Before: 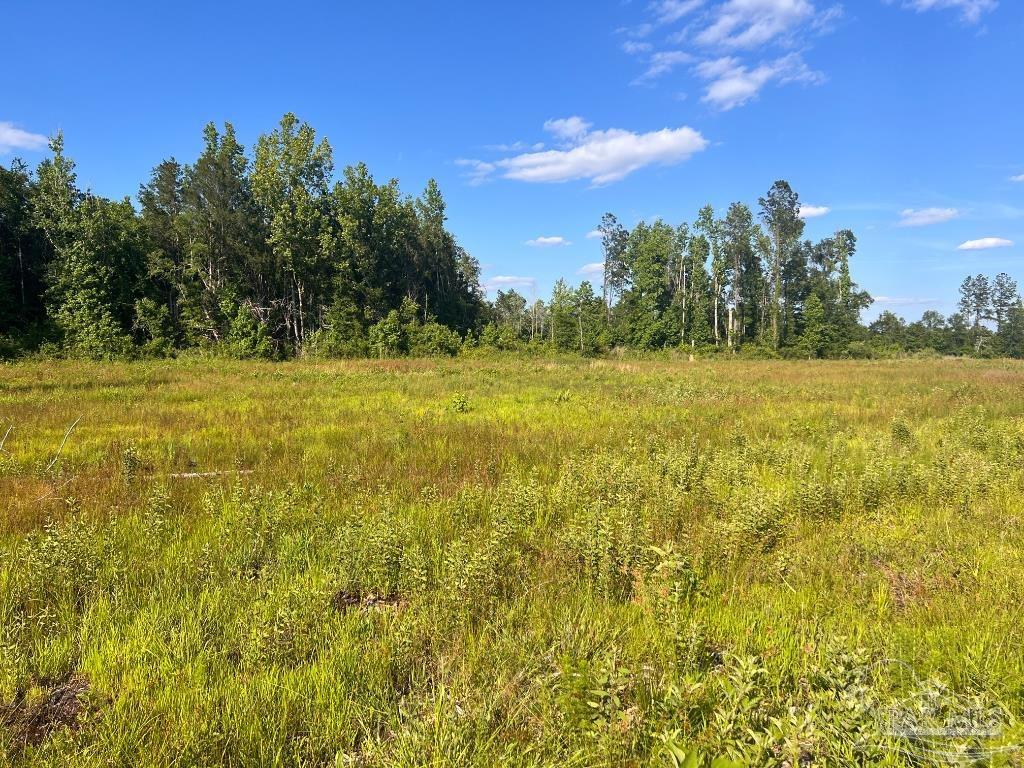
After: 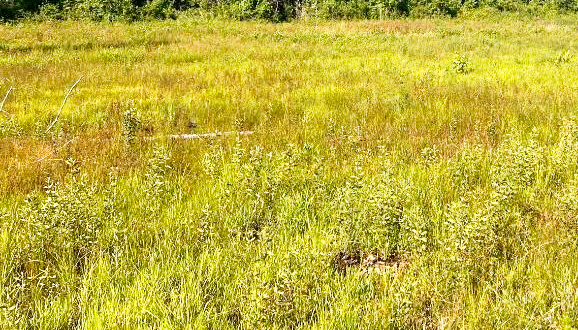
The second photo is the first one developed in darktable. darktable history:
base curve: curves: ch0 [(0, 0) (0.005, 0.002) (0.15, 0.3) (0.4, 0.7) (0.75, 0.95) (1, 1)], preserve colors none
crop: top 44.262%, right 43.551%, bottom 12.737%
